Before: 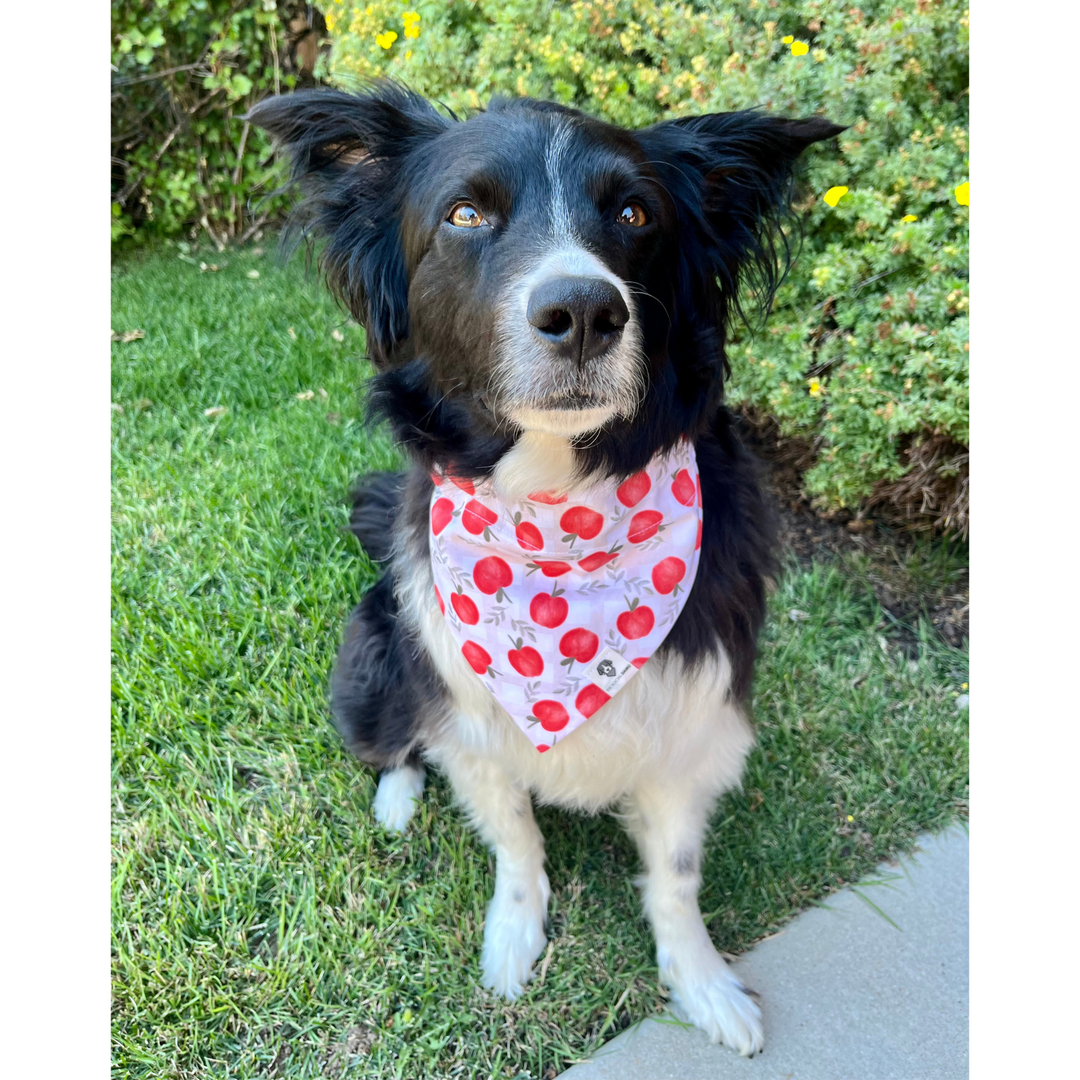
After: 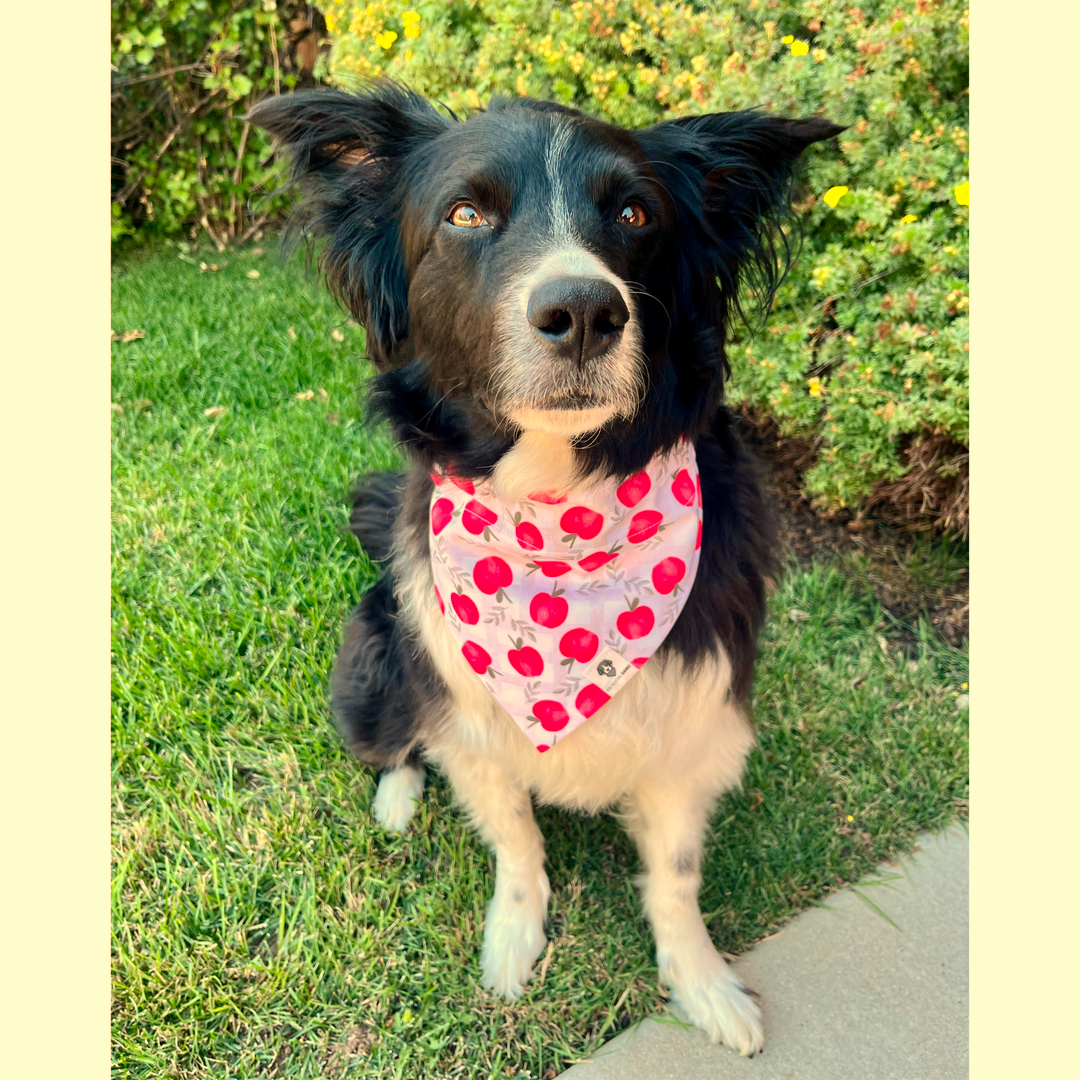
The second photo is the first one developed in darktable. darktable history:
color calibration: output R [0.946, 0.065, -0.013, 0], output G [-0.246, 1.264, -0.017, 0], output B [0.046, -0.098, 1.05, 0], illuminant custom, x 0.344, y 0.359, temperature 5045.54 K
white balance: red 1.138, green 0.996, blue 0.812
